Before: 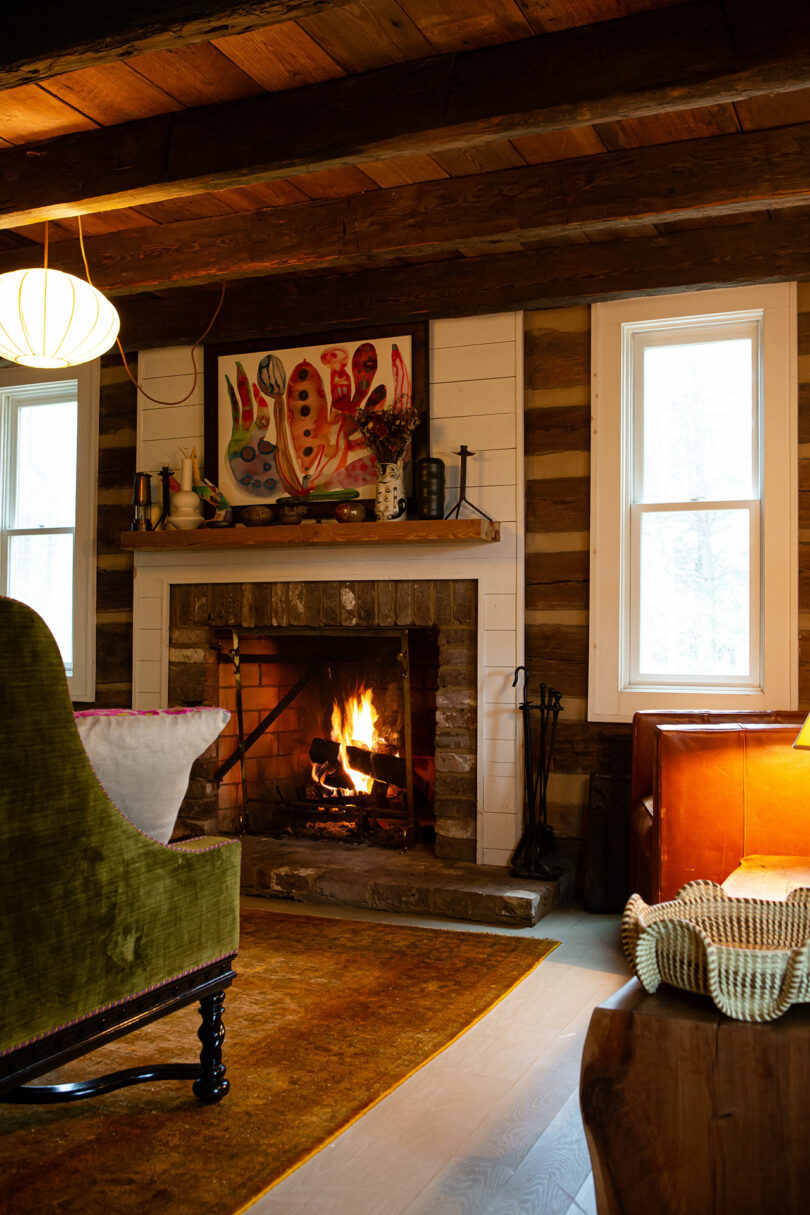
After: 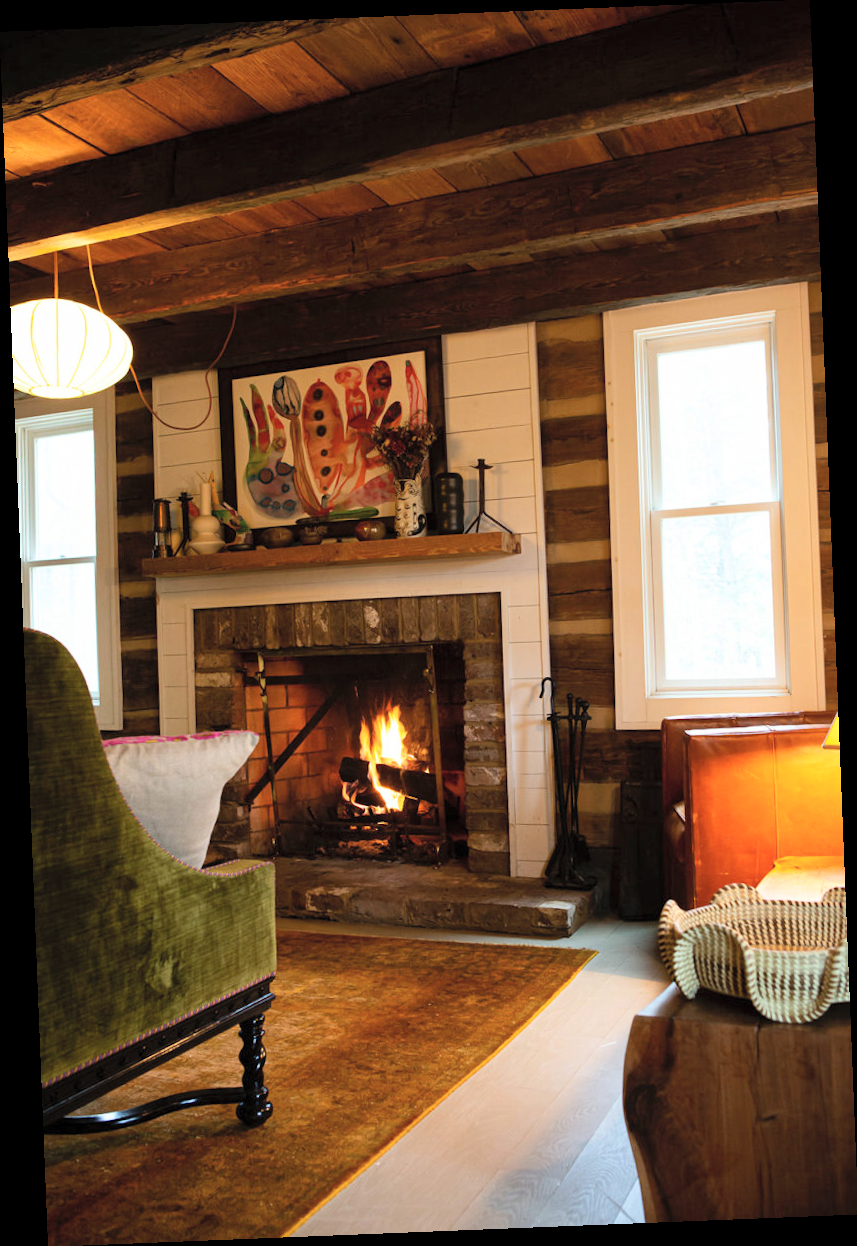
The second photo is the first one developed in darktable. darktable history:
contrast brightness saturation: contrast 0.14, brightness 0.21
rotate and perspective: rotation -2.29°, automatic cropping off
